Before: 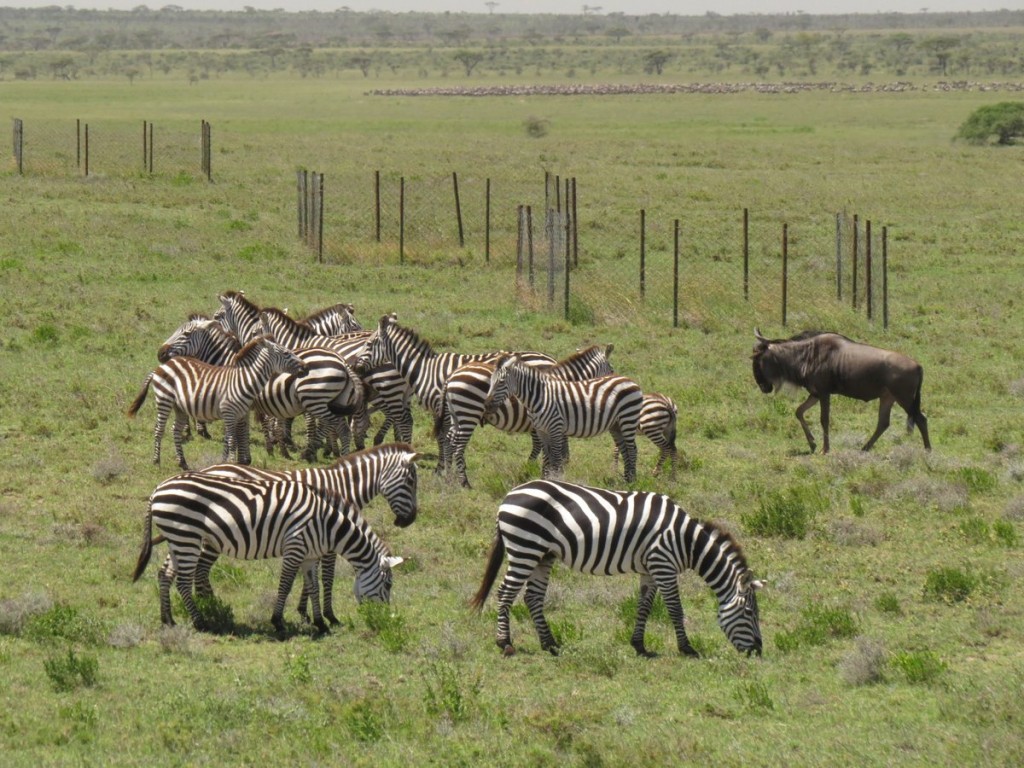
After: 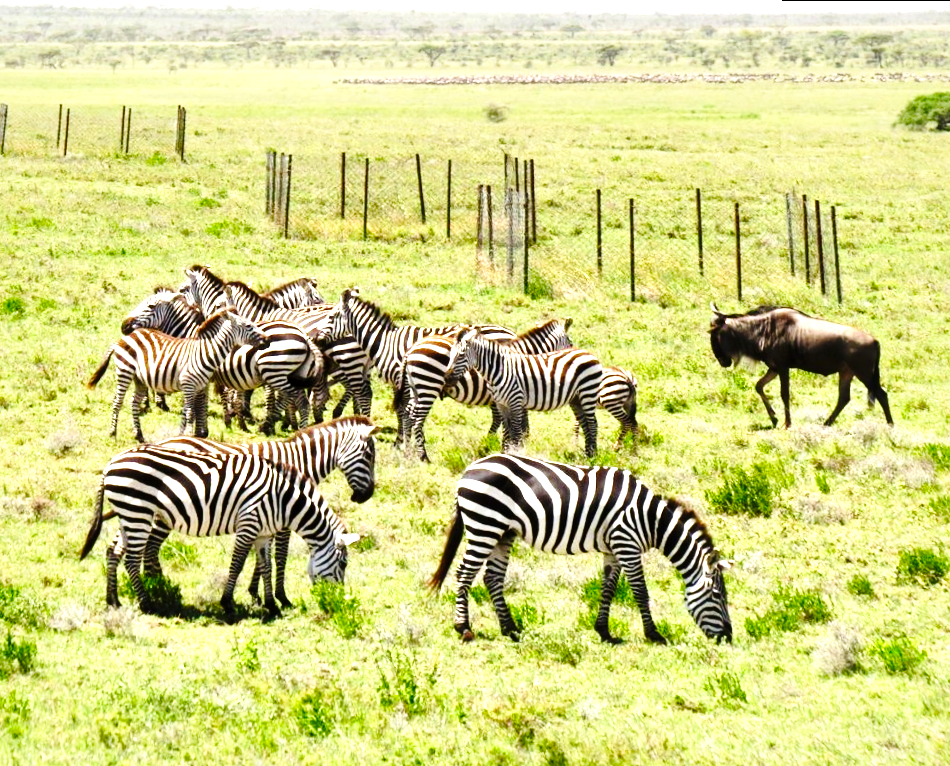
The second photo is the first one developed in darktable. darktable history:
exposure: exposure 0.496 EV, compensate highlight preservation false
tone equalizer: -8 EV -1.08 EV, -7 EV -1.01 EV, -6 EV -0.867 EV, -5 EV -0.578 EV, -3 EV 0.578 EV, -2 EV 0.867 EV, -1 EV 1.01 EV, +0 EV 1.08 EV, edges refinement/feathering 500, mask exposure compensation -1.57 EV, preserve details no
local contrast: mode bilateral grid, contrast 25, coarseness 60, detail 151%, midtone range 0.2
contrast brightness saturation: saturation 0.5
base curve: curves: ch0 [(0, 0) (0.036, 0.025) (0.121, 0.166) (0.206, 0.329) (0.605, 0.79) (1, 1)], preserve colors none
rotate and perspective: rotation 0.215°, lens shift (vertical) -0.139, crop left 0.069, crop right 0.939, crop top 0.002, crop bottom 0.996
crop and rotate: left 0.126%
